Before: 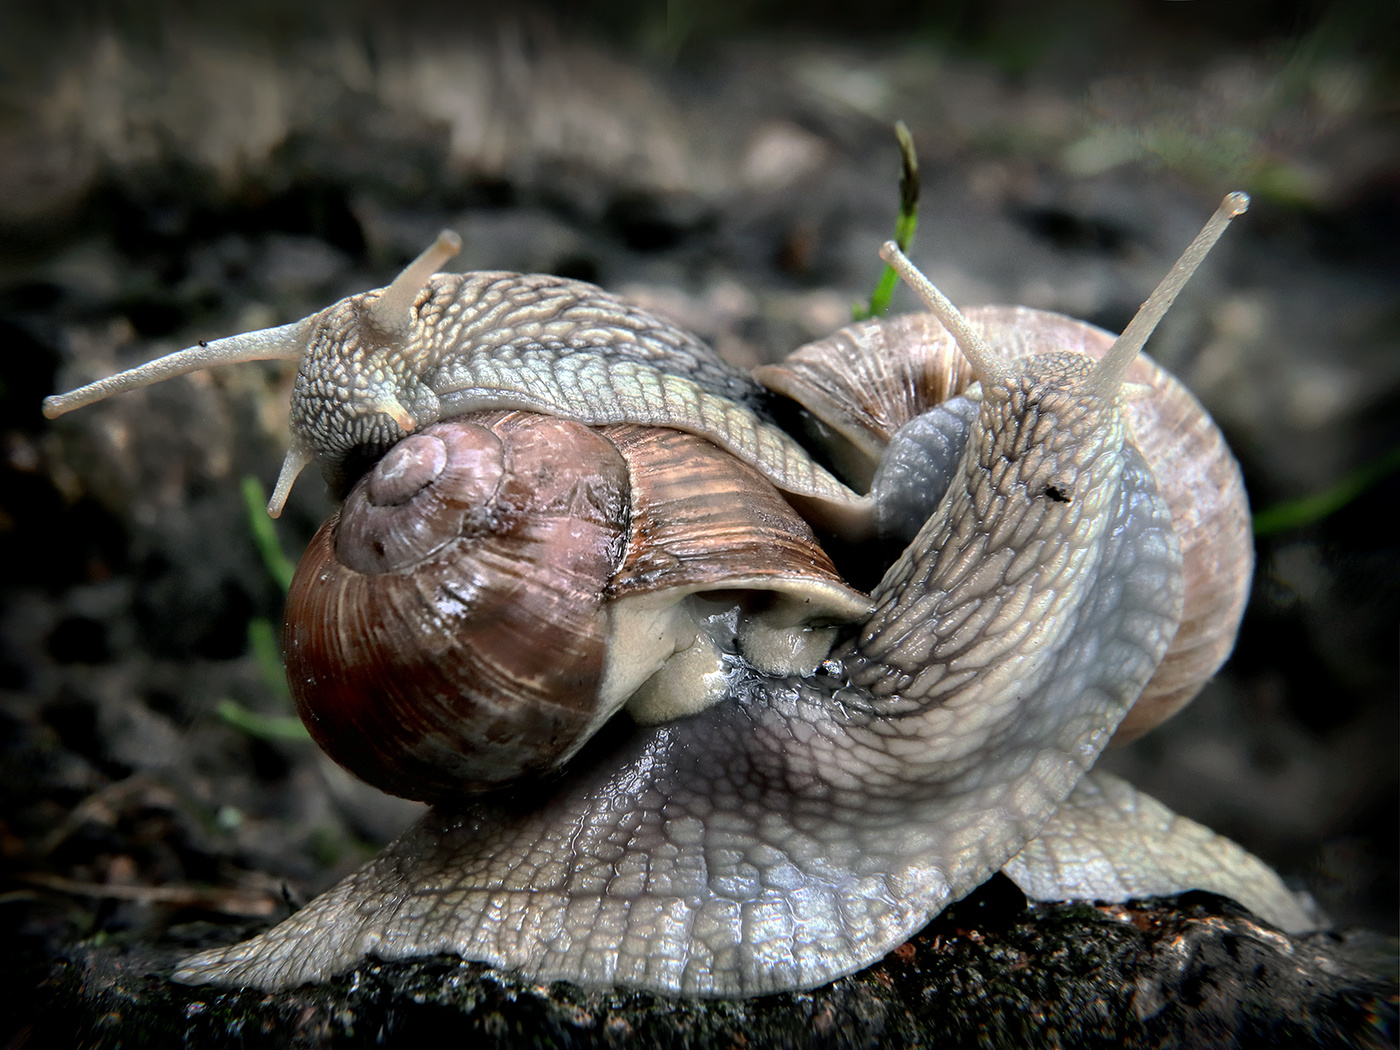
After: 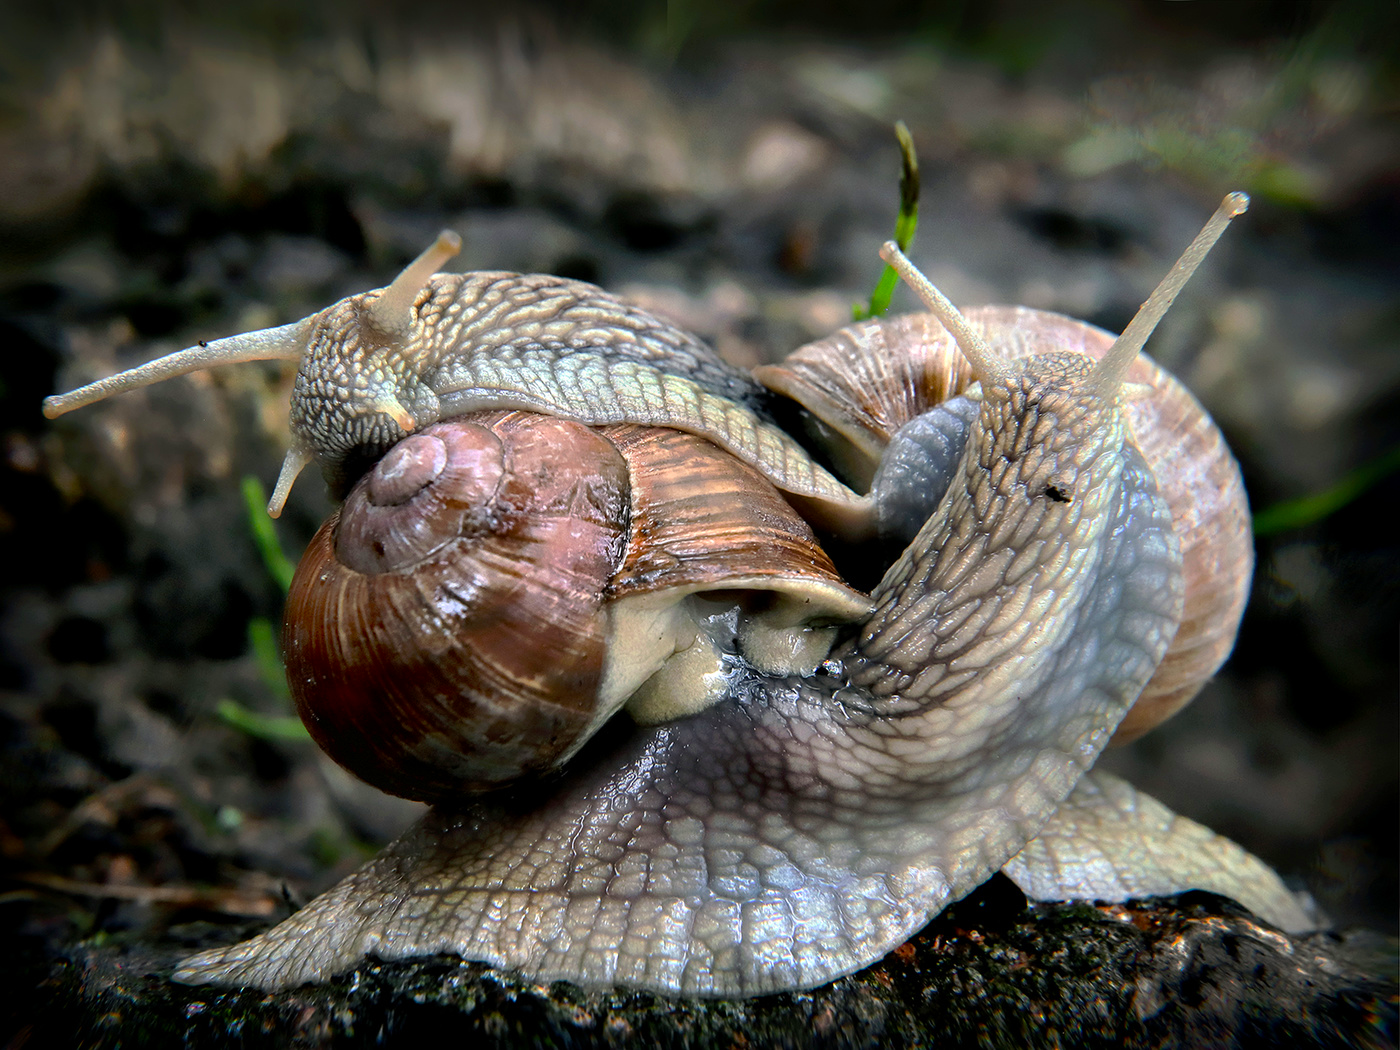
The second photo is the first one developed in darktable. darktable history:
velvia: strength 32.22%, mid-tones bias 0.207
